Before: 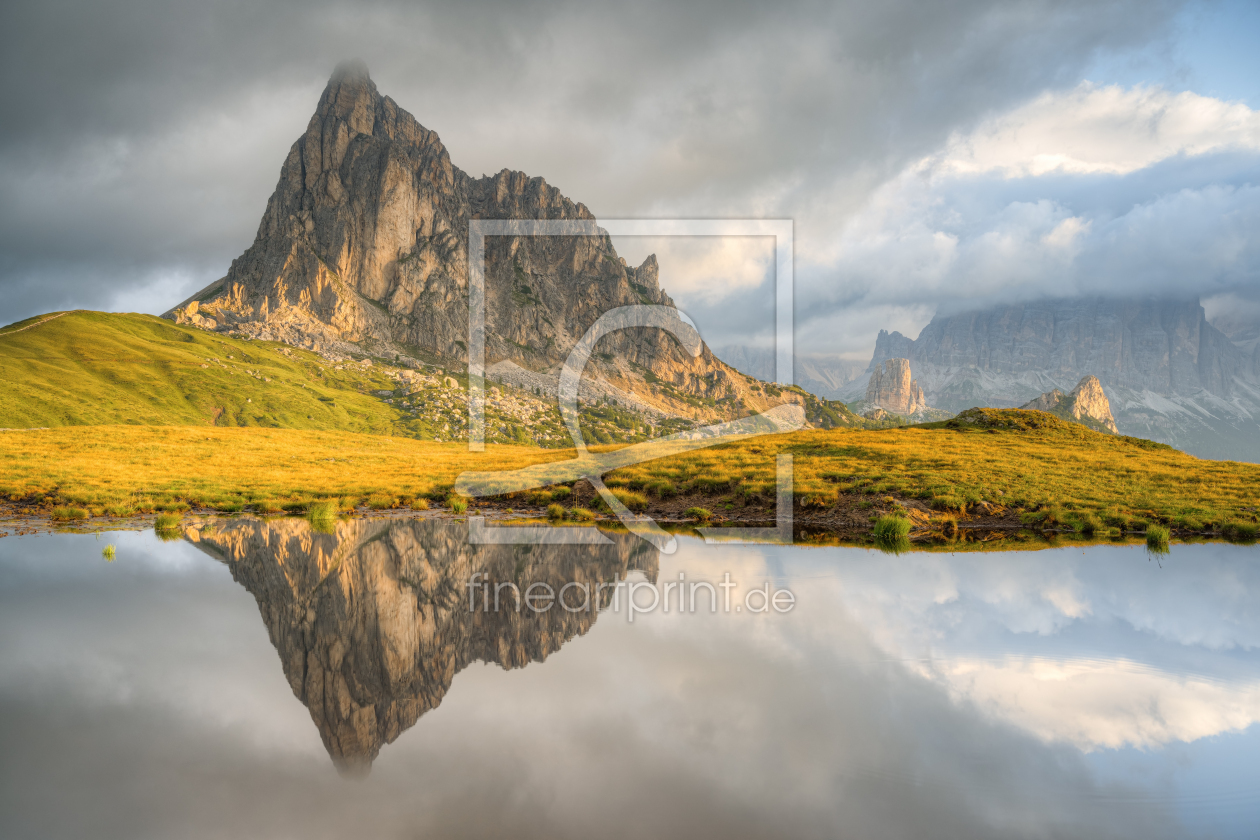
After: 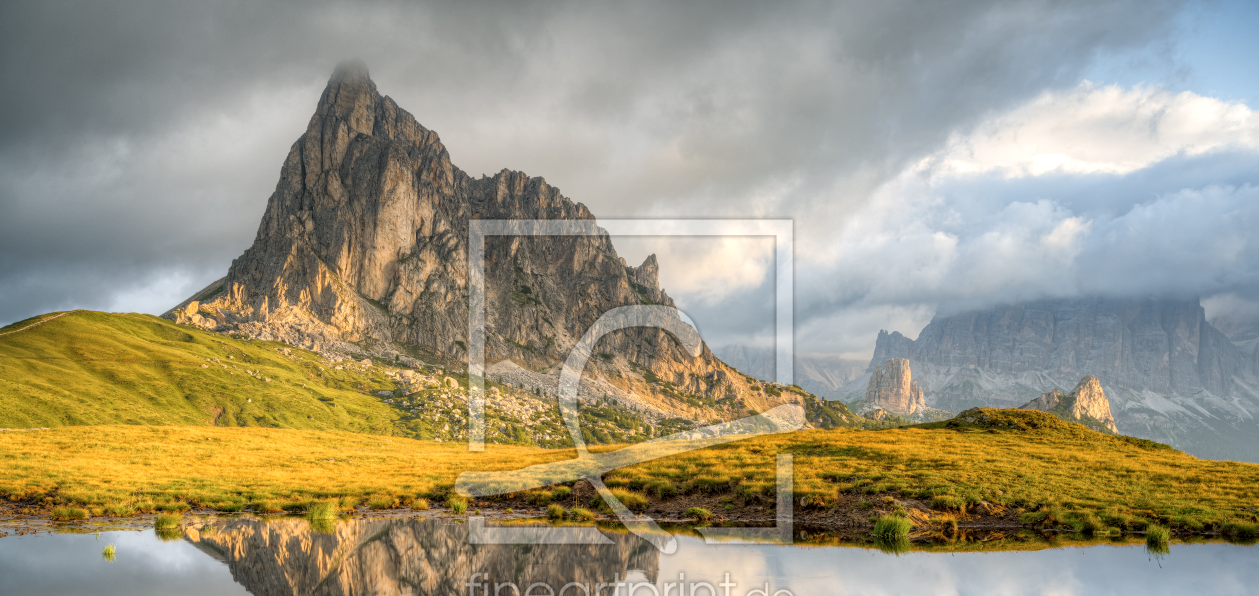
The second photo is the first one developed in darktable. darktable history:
local contrast: on, module defaults
crop: right 0%, bottom 28.978%
